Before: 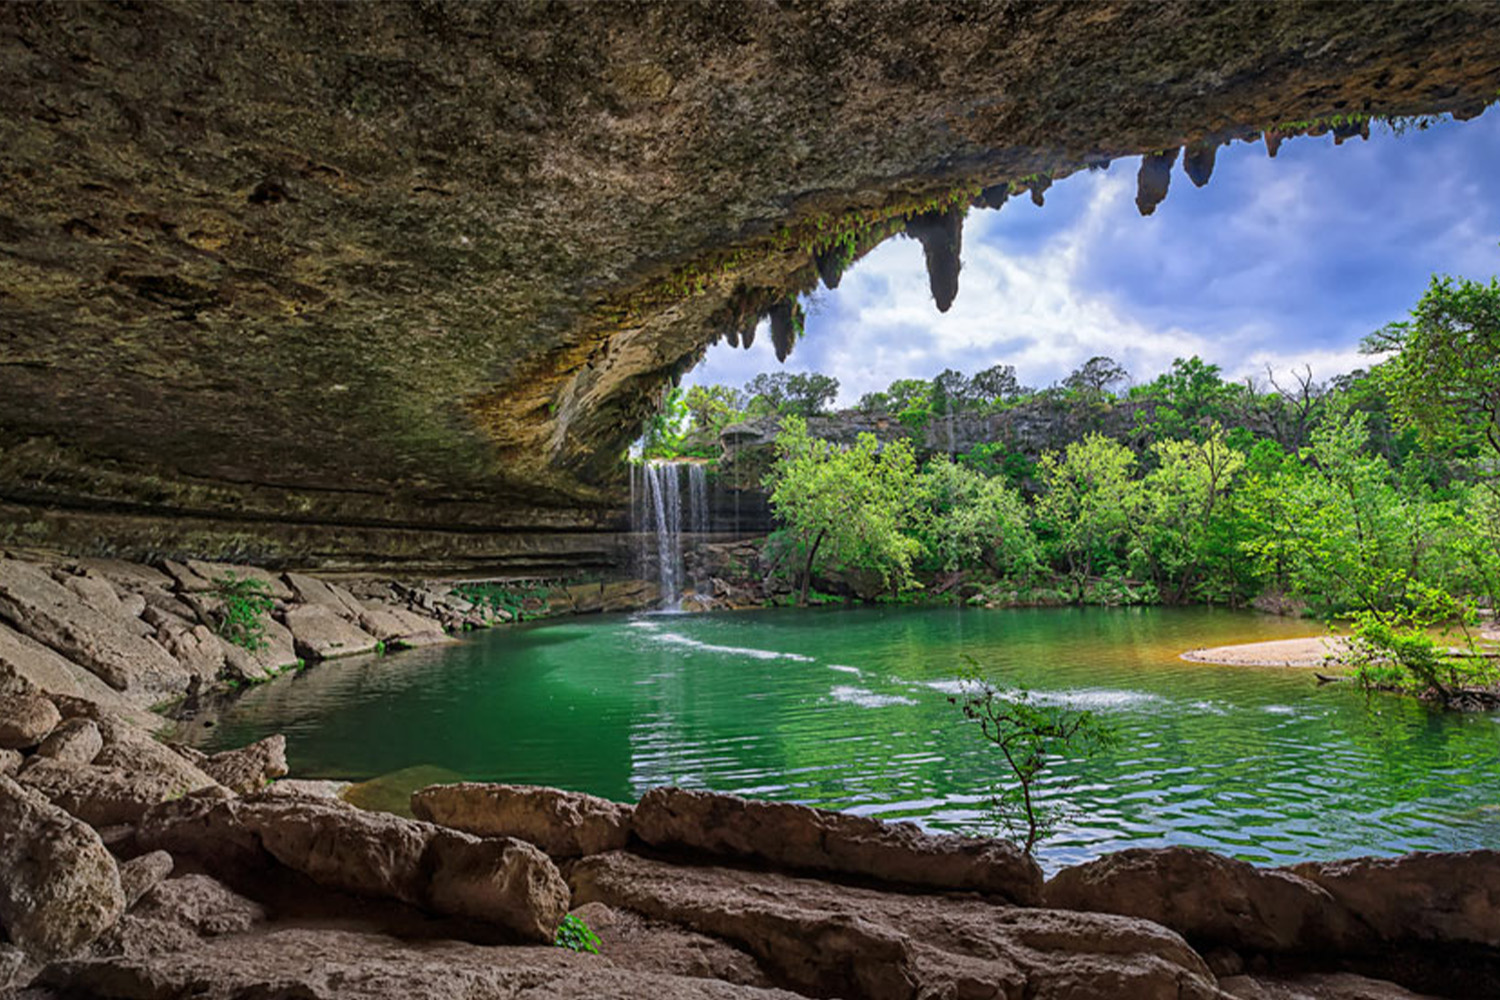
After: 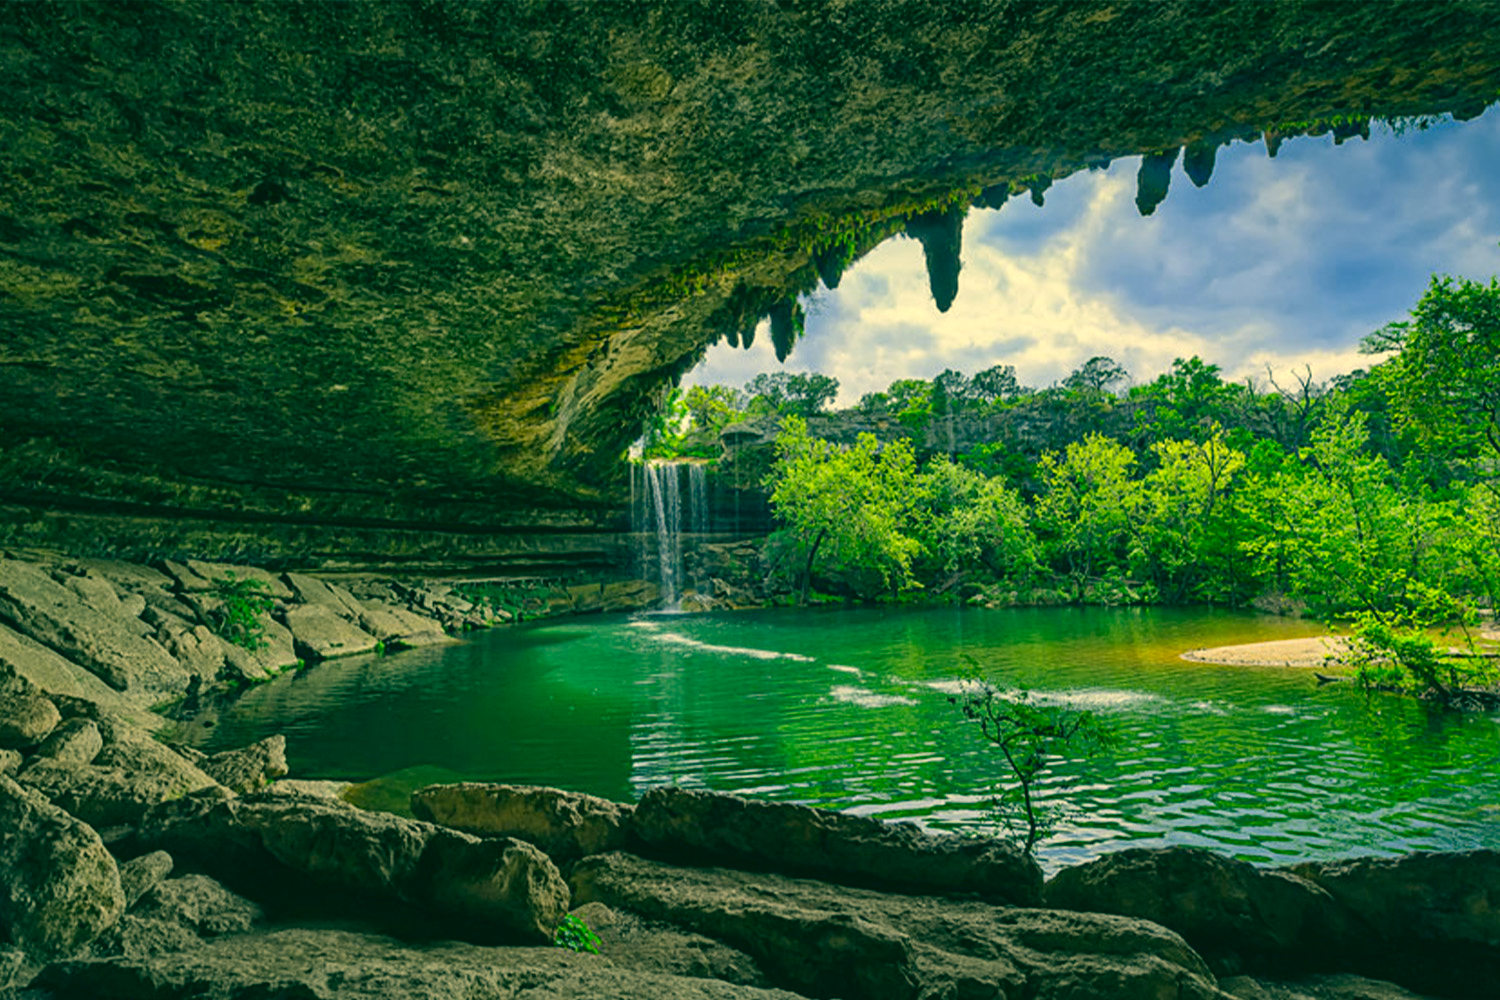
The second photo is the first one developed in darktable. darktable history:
color correction: highlights a* 1.85, highlights b* 34.42, shadows a* -36.86, shadows b* -5.91
